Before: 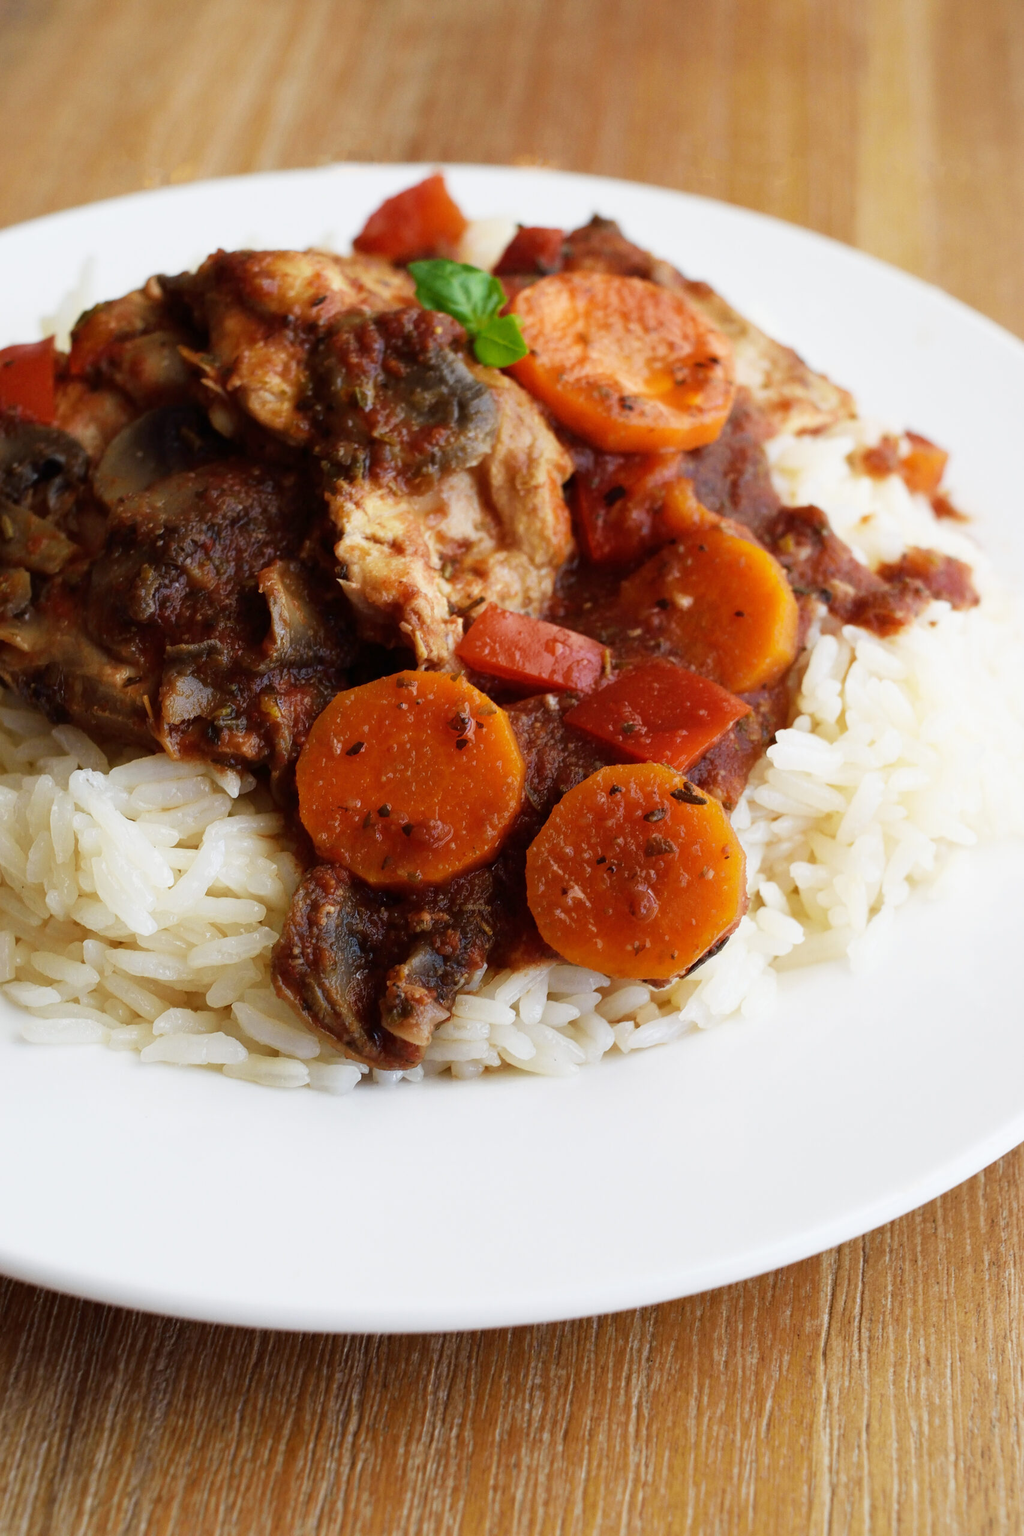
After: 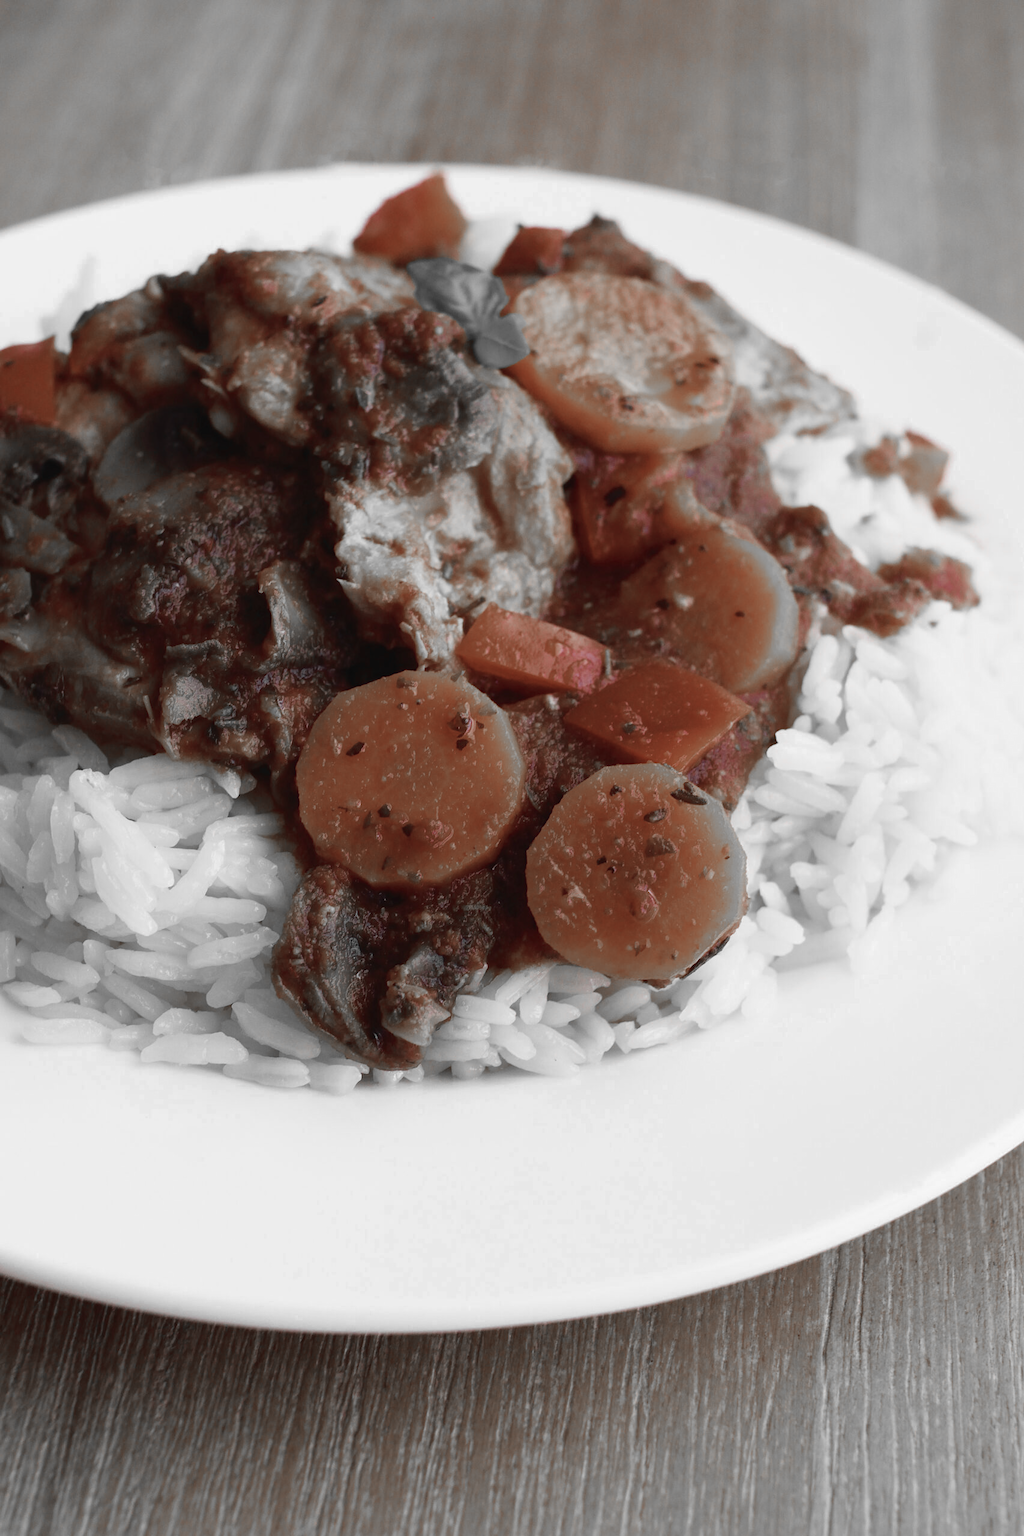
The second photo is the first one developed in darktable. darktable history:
color zones: curves: ch0 [(0, 0.352) (0.143, 0.407) (0.286, 0.386) (0.429, 0.431) (0.571, 0.829) (0.714, 0.853) (0.857, 0.833) (1, 0.352)]; ch1 [(0, 0.604) (0.072, 0.726) (0.096, 0.608) (0.205, 0.007) (0.571, -0.006) (0.839, -0.013) (0.857, -0.012) (1, 0.604)]
exposure: compensate highlight preservation false
contrast brightness saturation: contrast -0.049, saturation -0.42
